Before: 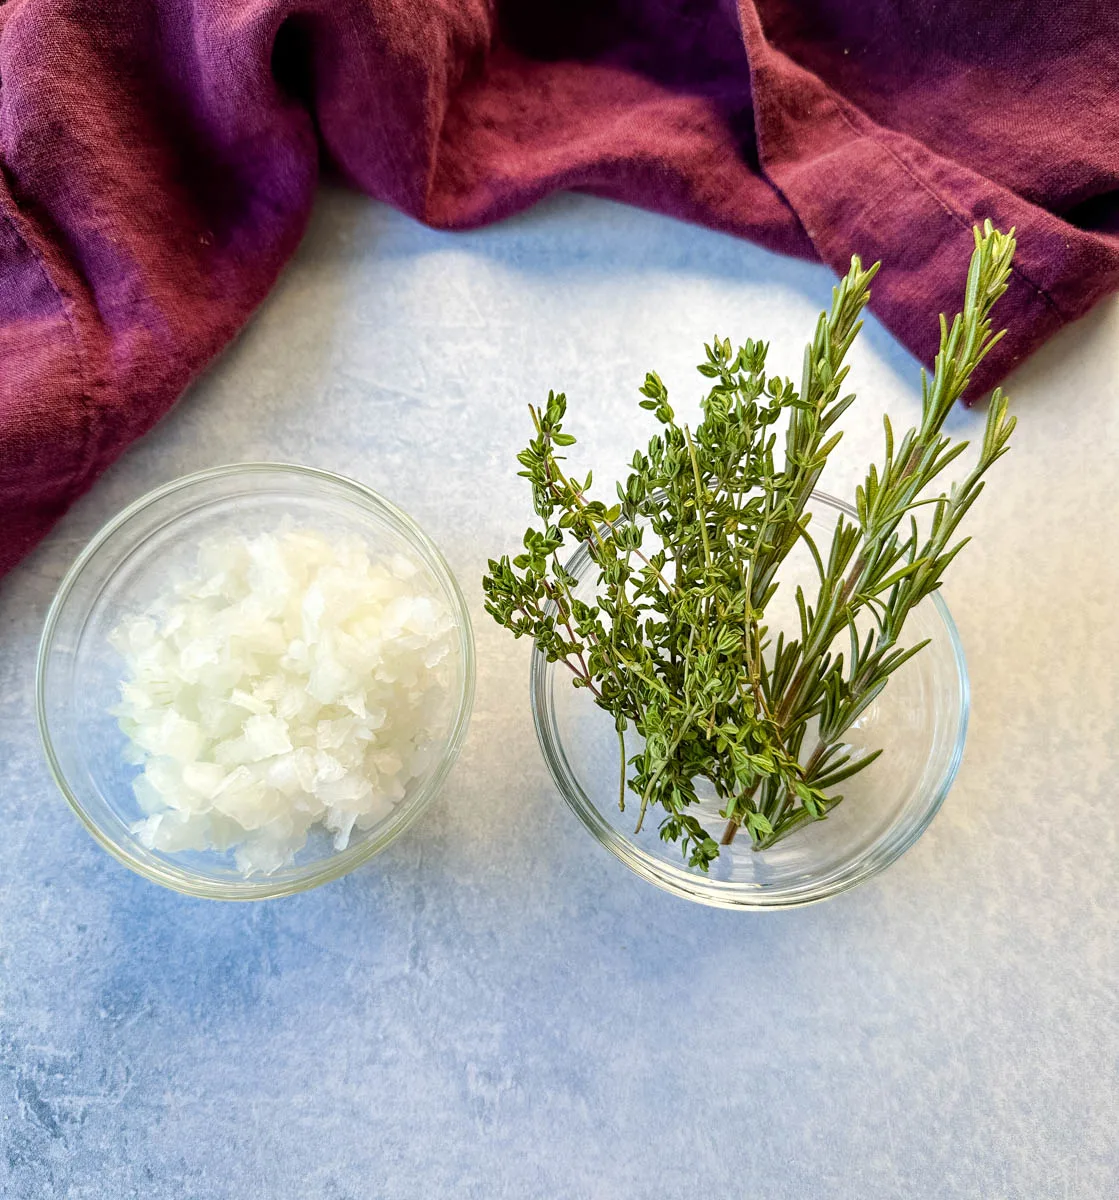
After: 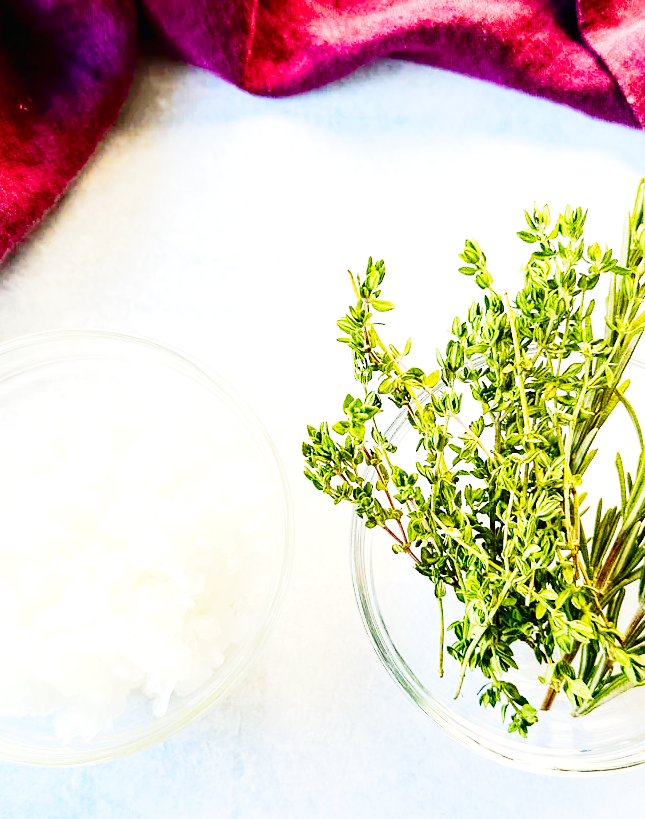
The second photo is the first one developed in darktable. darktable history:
contrast brightness saturation: contrast 0.187, brightness -0.112, saturation 0.212
crop: left 16.207%, top 11.242%, right 26.142%, bottom 20.476%
tone curve: curves: ch0 [(0.016, 0.011) (0.204, 0.146) (0.515, 0.476) (0.78, 0.795) (1, 0.981)], preserve colors none
exposure: black level correction 0.001, exposure 1 EV, compensate highlight preservation false
base curve: curves: ch0 [(0, 0) (0.028, 0.03) (0.121, 0.232) (0.46, 0.748) (0.859, 0.968) (1, 1)], preserve colors none
